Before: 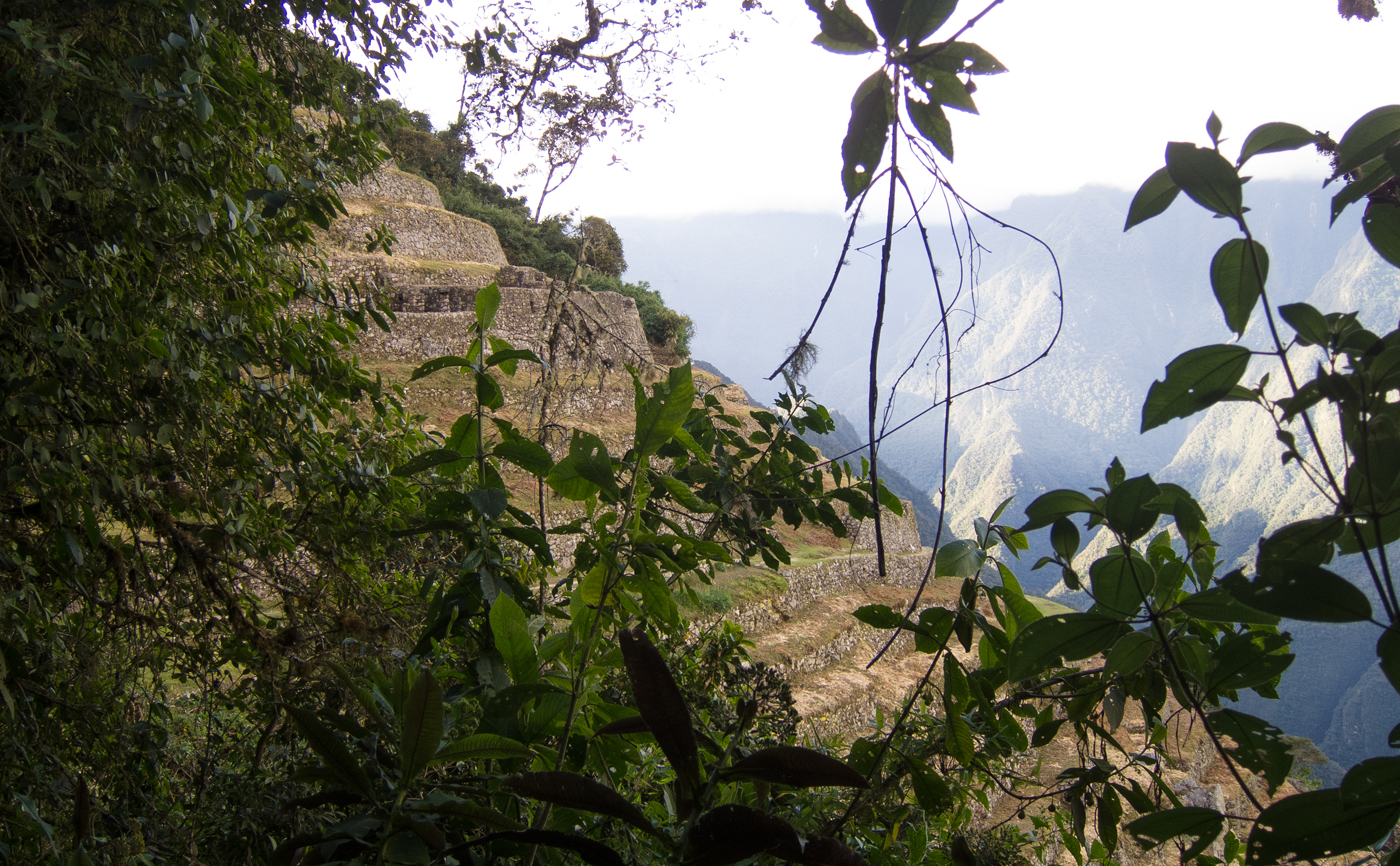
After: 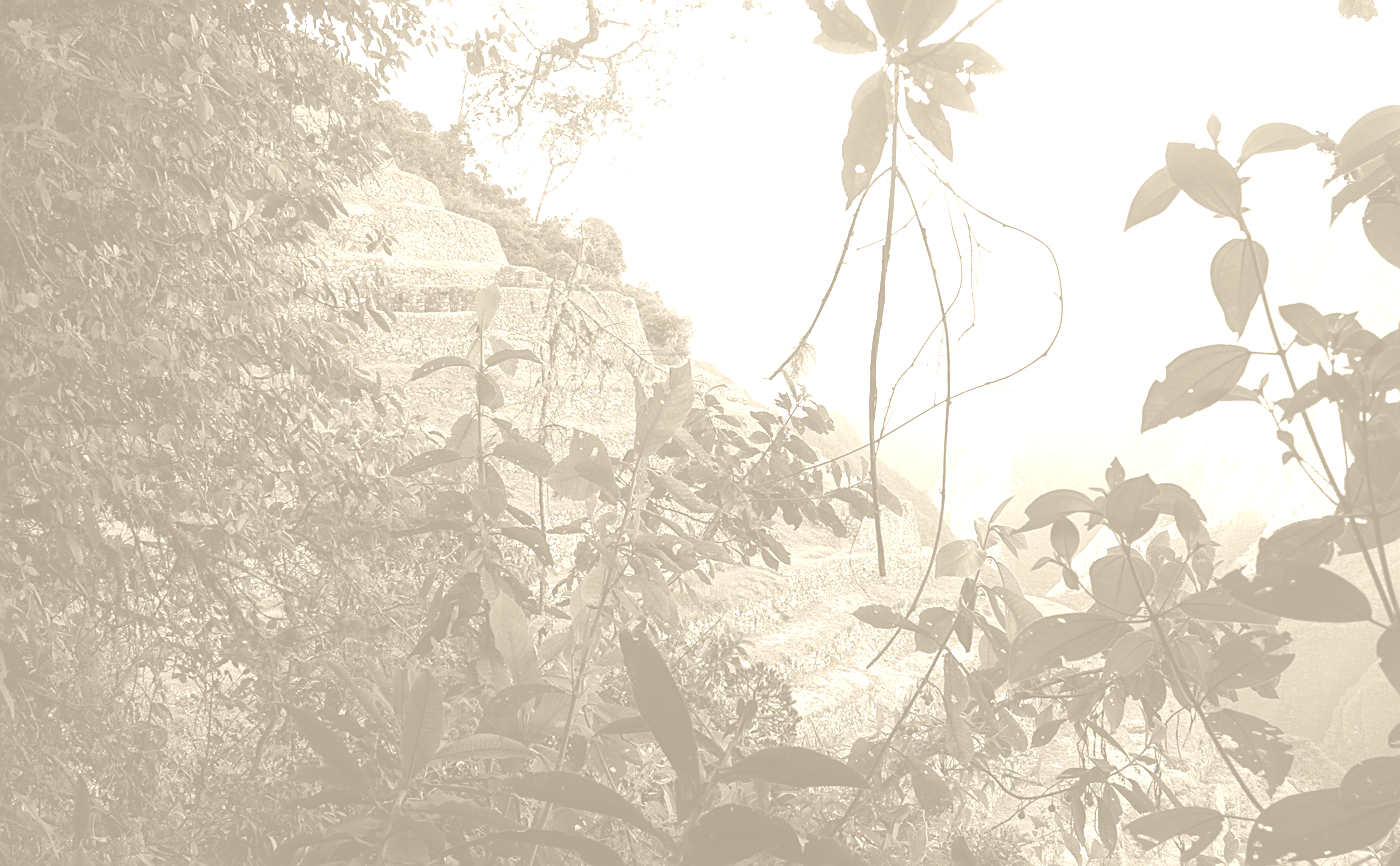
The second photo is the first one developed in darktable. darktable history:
contrast equalizer: octaves 7, y [[0.6 ×6], [0.55 ×6], [0 ×6], [0 ×6], [0 ×6]], mix -0.3
colorize: hue 36°, saturation 71%, lightness 80.79%
sharpen: on, module defaults
